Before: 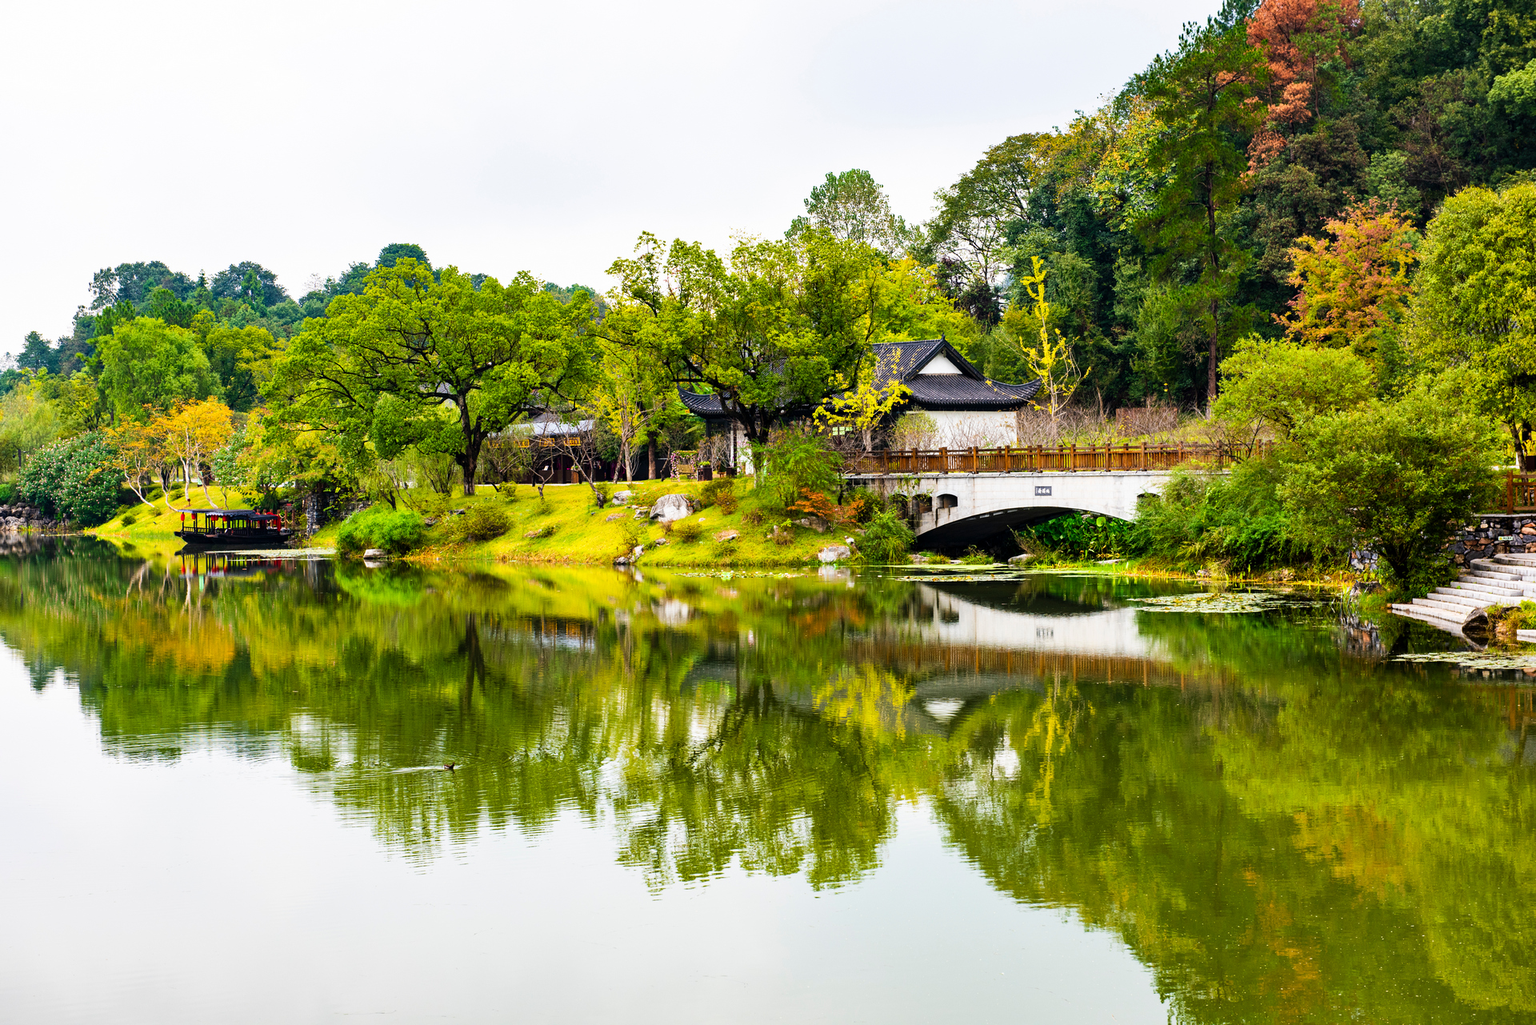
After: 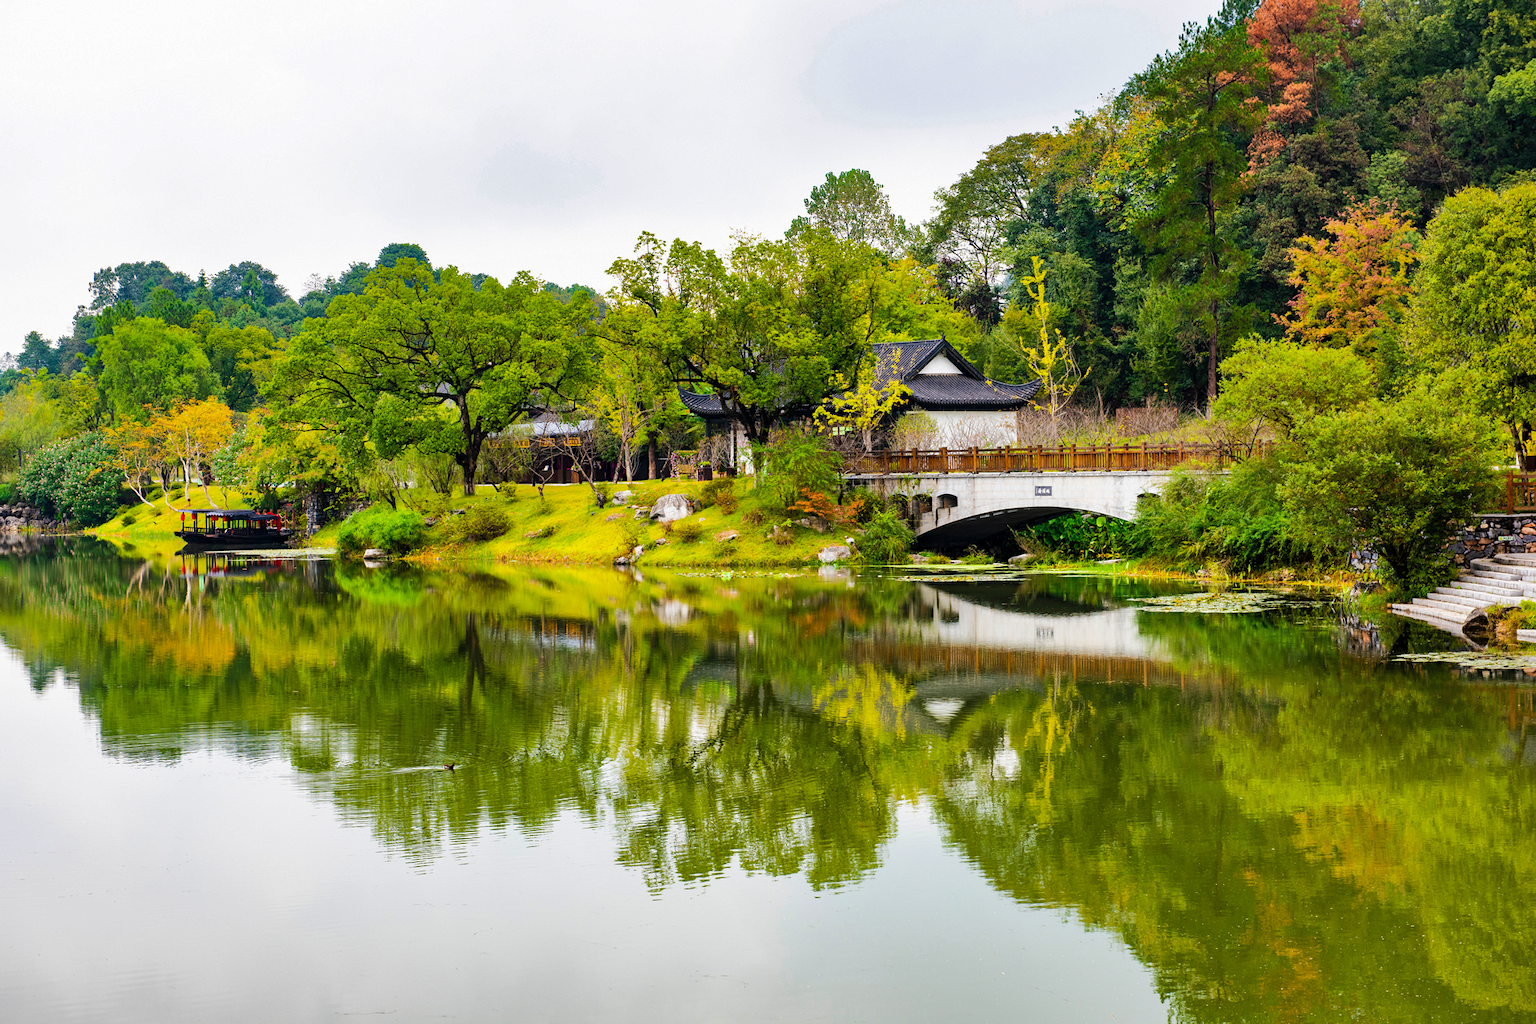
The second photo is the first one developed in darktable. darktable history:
contrast brightness saturation: contrast 0.049
shadows and highlights: shadows 39.85, highlights -59.75
